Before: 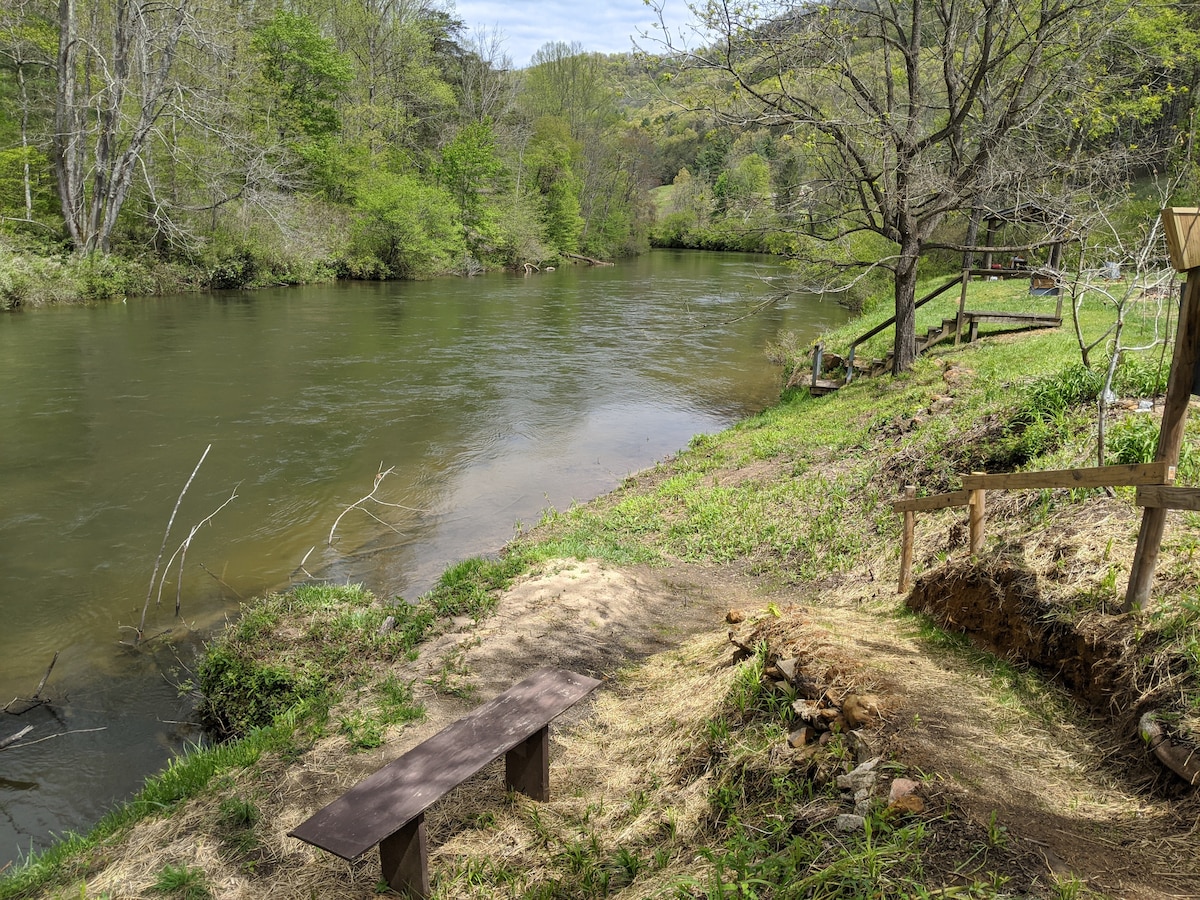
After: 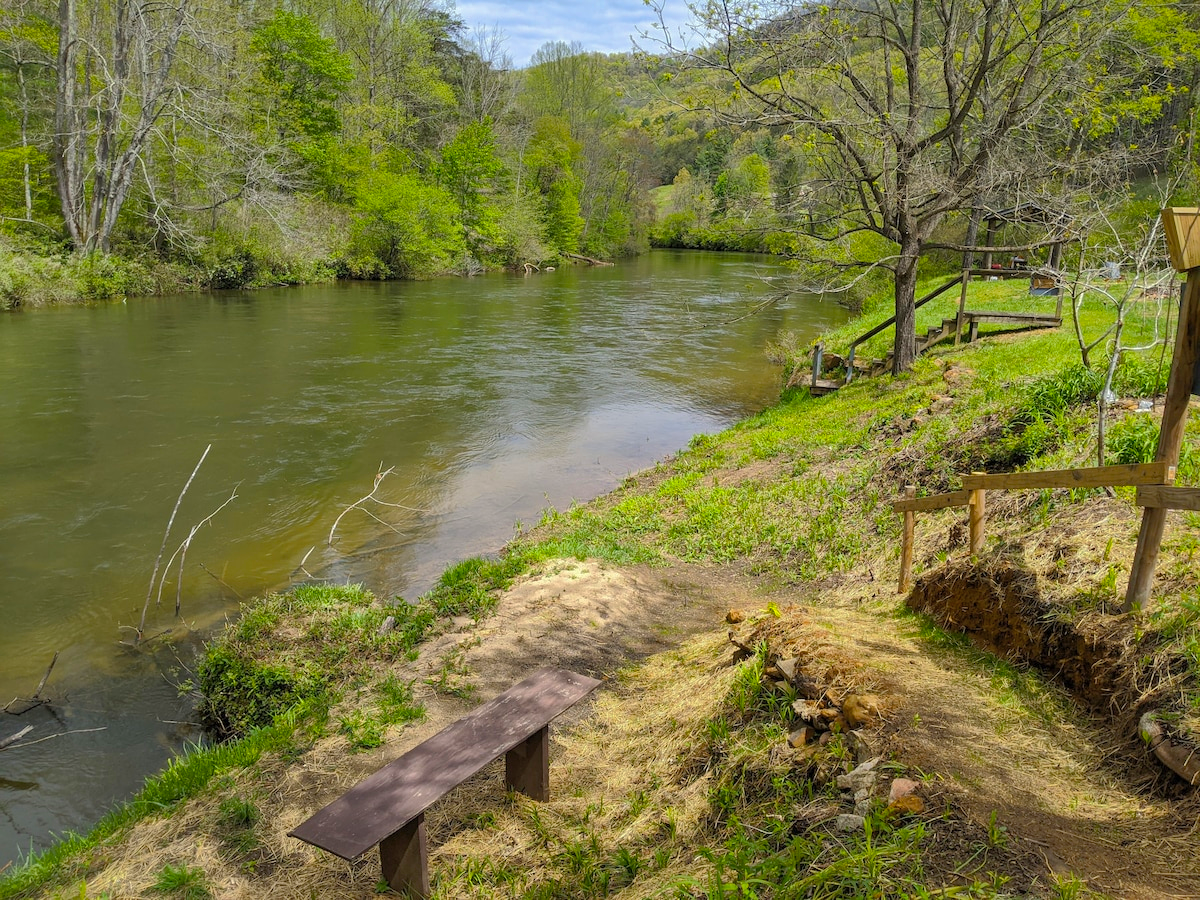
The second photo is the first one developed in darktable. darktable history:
color balance rgb: perceptual saturation grading › global saturation 31.196%, global vibrance 20%
shadows and highlights: highlights -59.8
